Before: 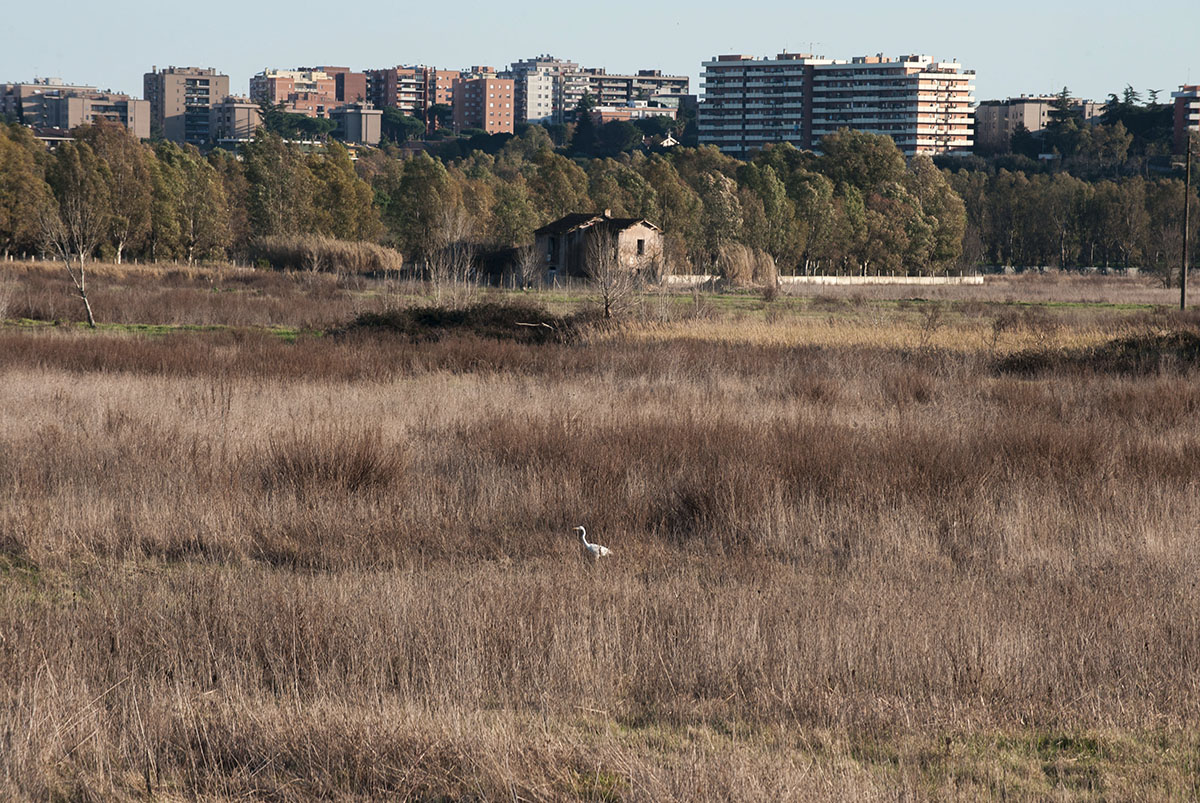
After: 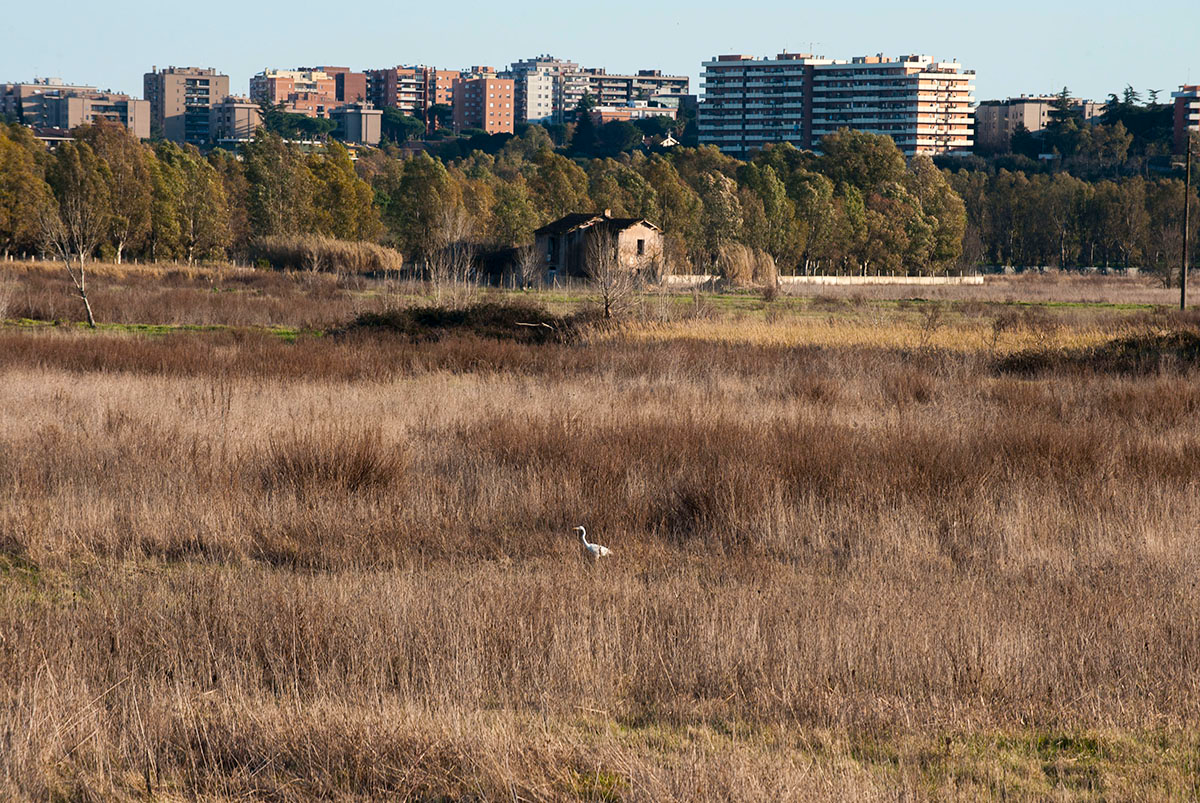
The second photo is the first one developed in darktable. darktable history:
color balance rgb: perceptual saturation grading › global saturation 20%, global vibrance 20%
contrast brightness saturation: contrast 0.1, brightness 0.02, saturation 0.02
